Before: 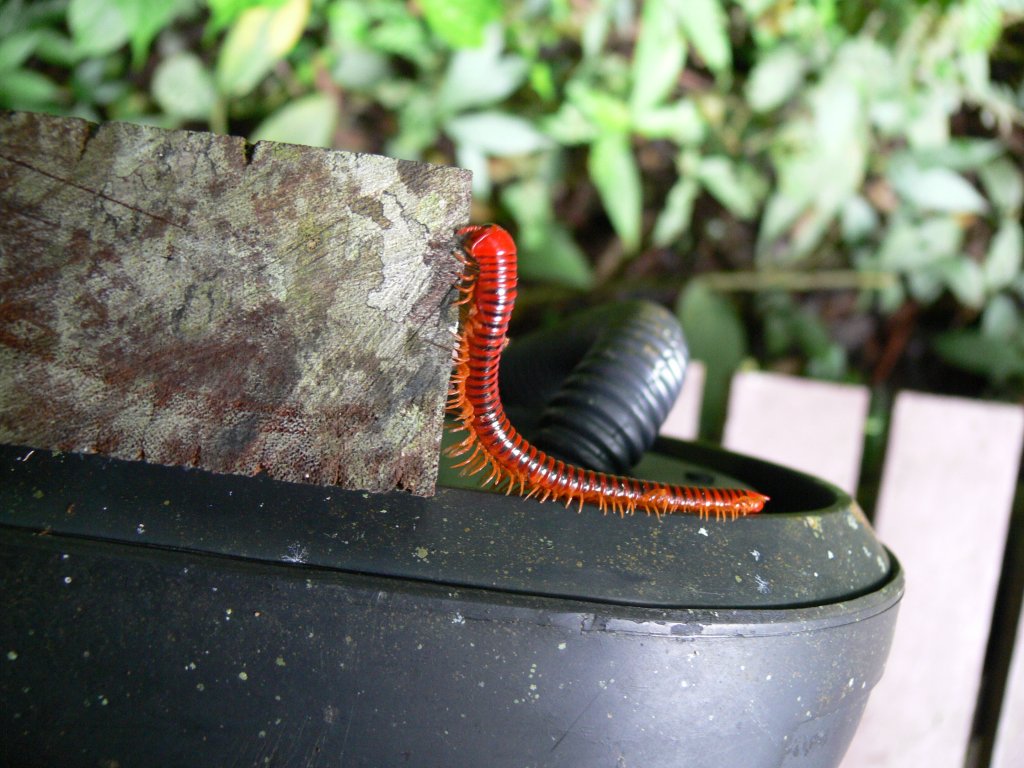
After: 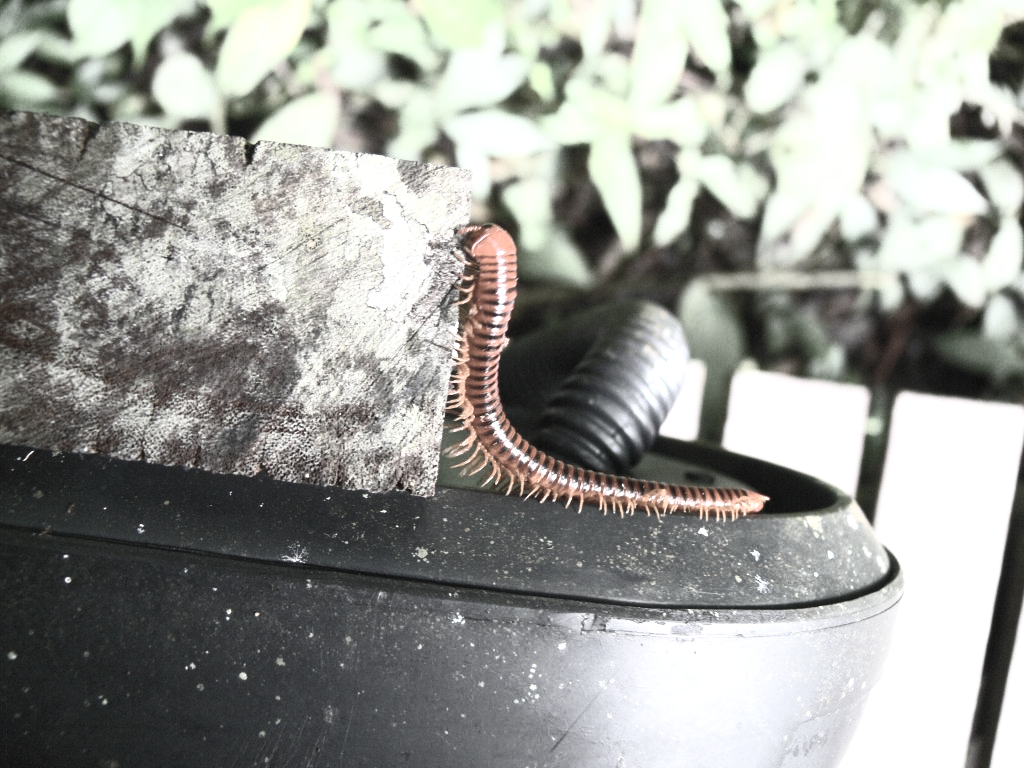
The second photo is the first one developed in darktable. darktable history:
contrast brightness saturation: contrast 0.555, brightness 0.574, saturation -0.333
color correction: highlights b* -0.017, saturation 0.466
local contrast: highlights 106%, shadows 98%, detail 120%, midtone range 0.2
